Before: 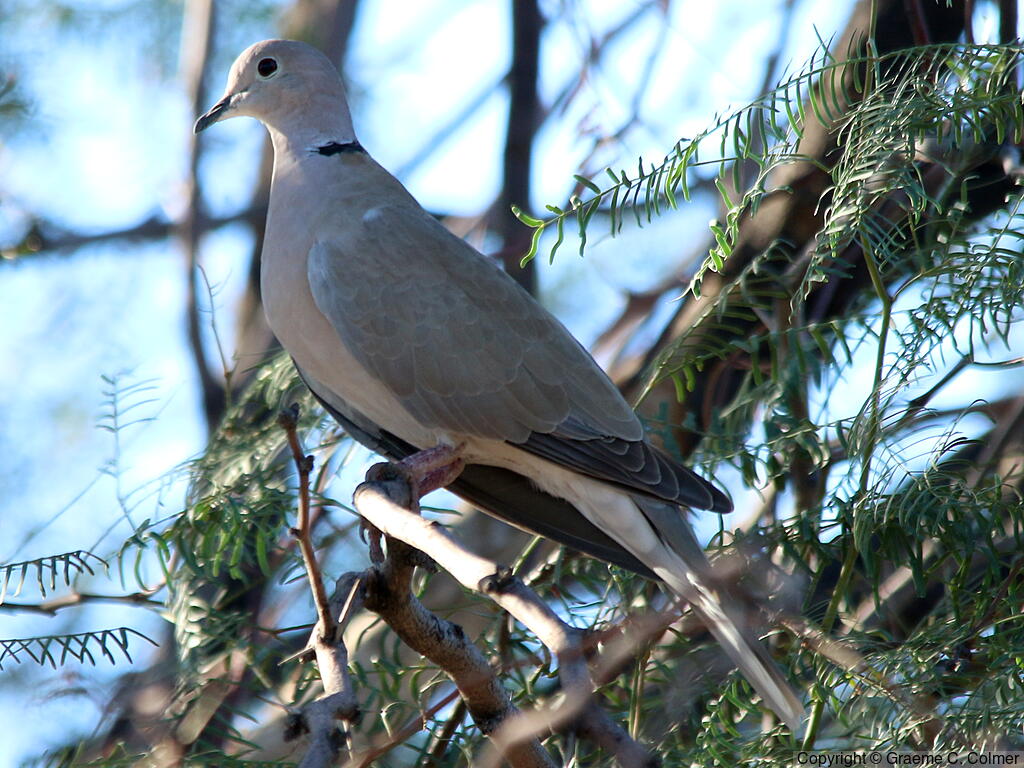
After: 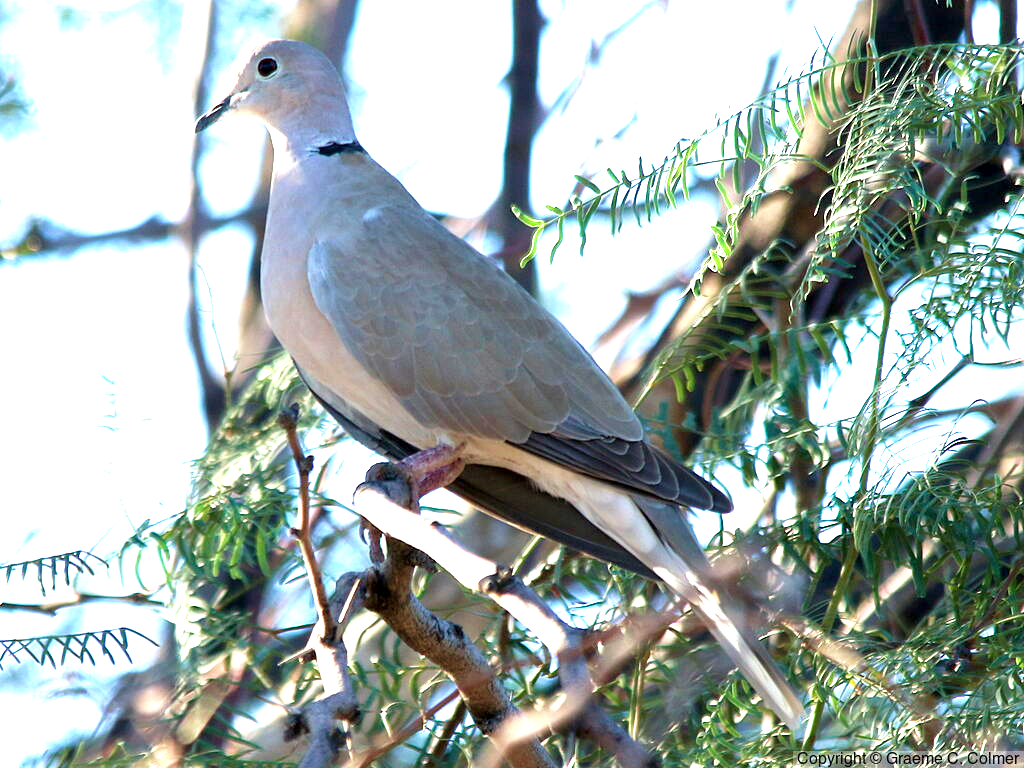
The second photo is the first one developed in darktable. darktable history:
velvia: on, module defaults
exposure: black level correction 0.002, exposure 1.31 EV, compensate highlight preservation false
